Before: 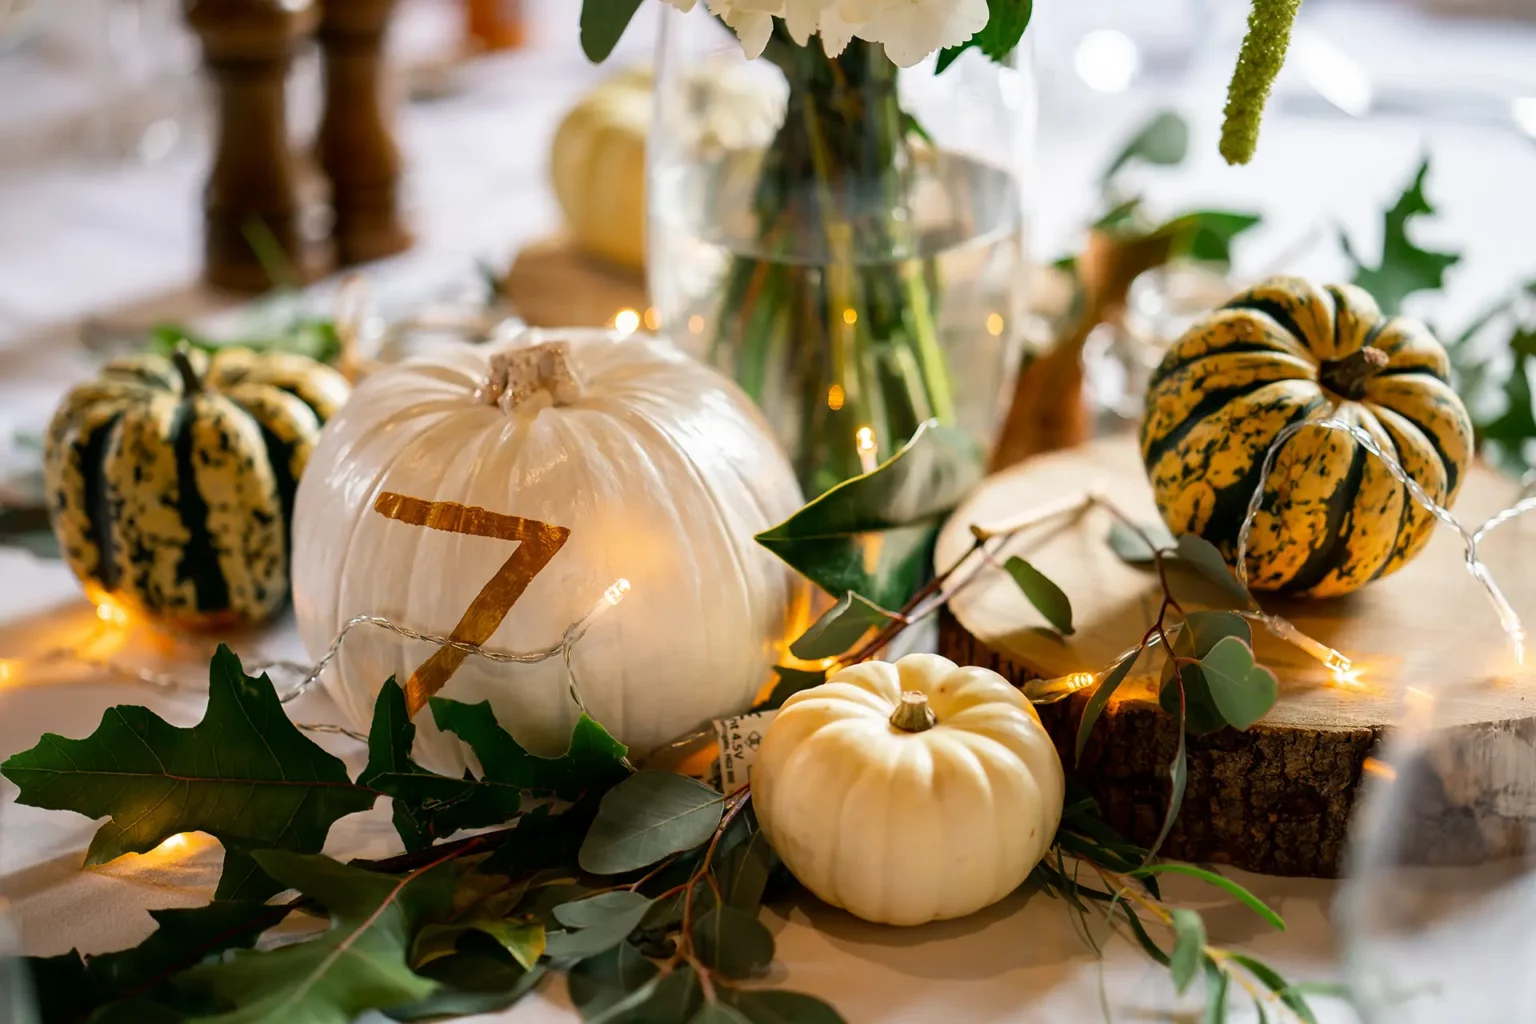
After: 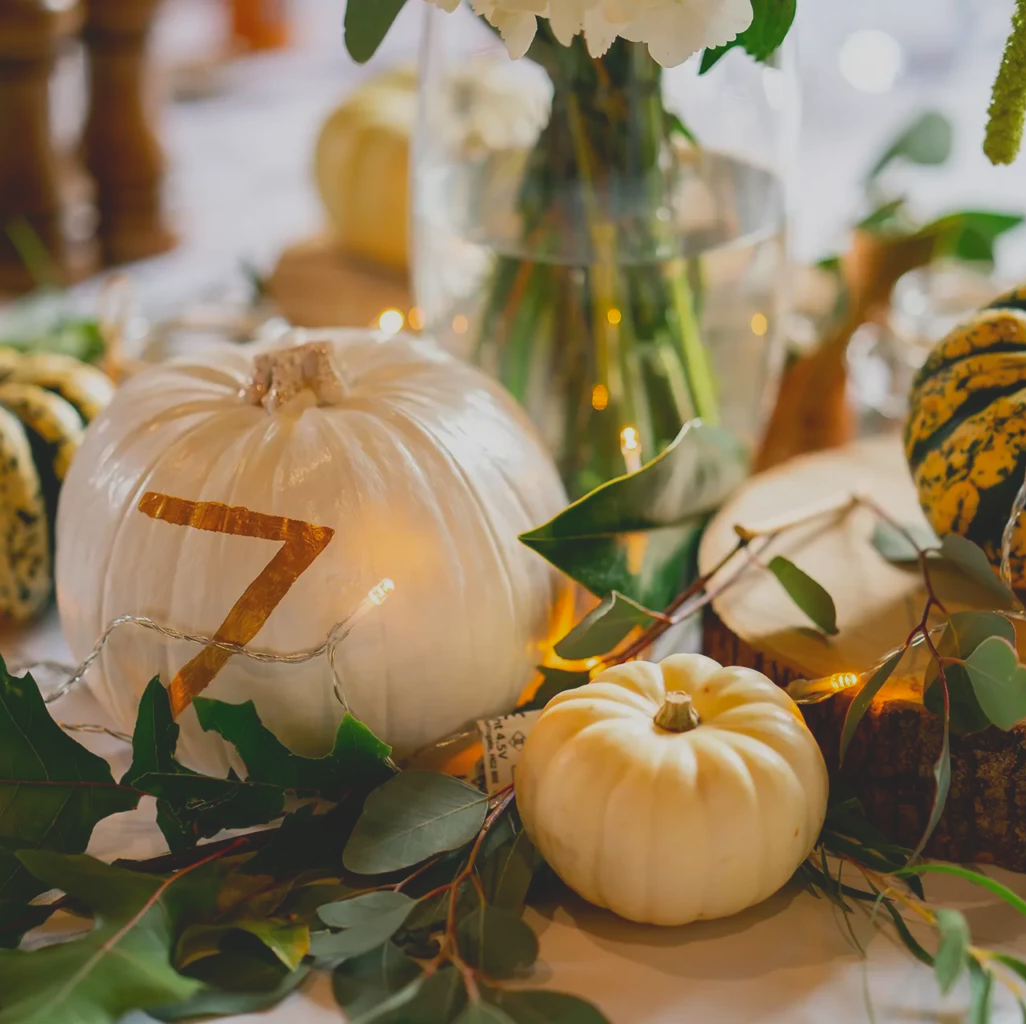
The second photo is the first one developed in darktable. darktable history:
crop: left 15.414%, right 17.741%
contrast brightness saturation: contrast -0.272
